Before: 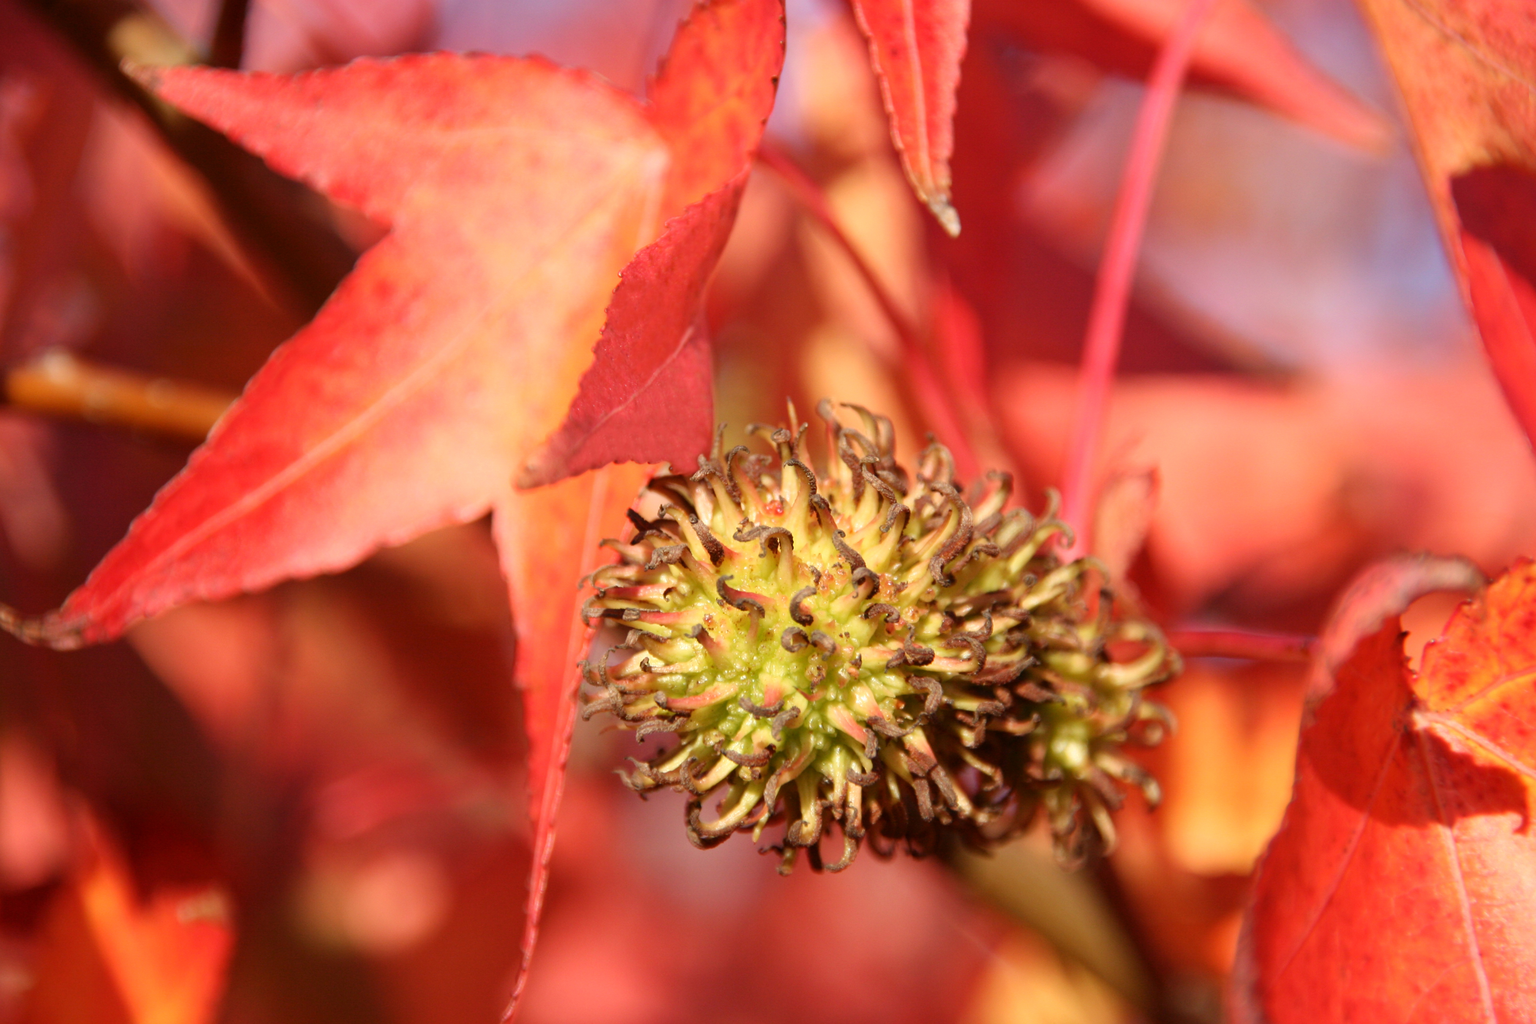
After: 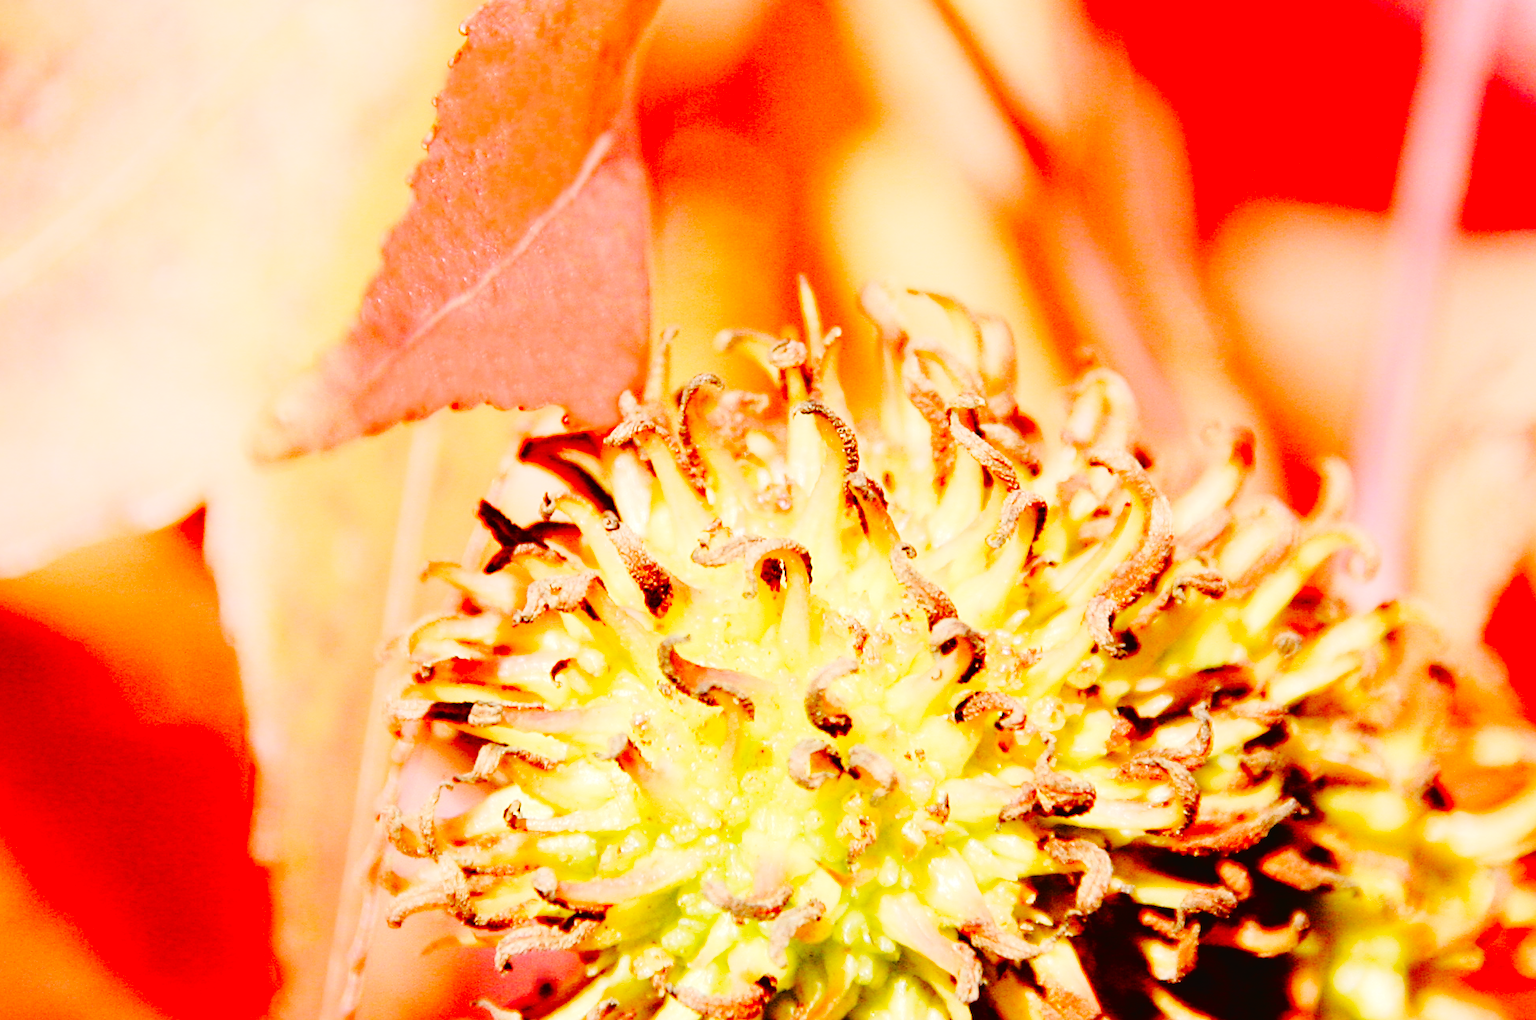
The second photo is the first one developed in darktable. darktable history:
crop: left 25.41%, top 25.398%, right 24.887%, bottom 25.095%
tone curve: curves: ch0 [(0, 0.021) (0.049, 0.044) (0.152, 0.14) (0.328, 0.377) (0.473, 0.543) (0.641, 0.705) (0.85, 0.894) (1, 0.969)]; ch1 [(0, 0) (0.302, 0.331) (0.433, 0.432) (0.472, 0.47) (0.502, 0.503) (0.527, 0.521) (0.564, 0.58) (0.614, 0.626) (0.677, 0.701) (0.859, 0.885) (1, 1)]; ch2 [(0, 0) (0.33, 0.301) (0.447, 0.44) (0.487, 0.496) (0.502, 0.516) (0.535, 0.563) (0.565, 0.593) (0.608, 0.638) (1, 1)], color space Lab, linked channels, preserve colors none
sharpen: on, module defaults
base curve: curves: ch0 [(0, 0) (0.036, 0.01) (0.123, 0.254) (0.258, 0.504) (0.507, 0.748) (1, 1)], preserve colors none
exposure: exposure 0.562 EV, compensate highlight preservation false
